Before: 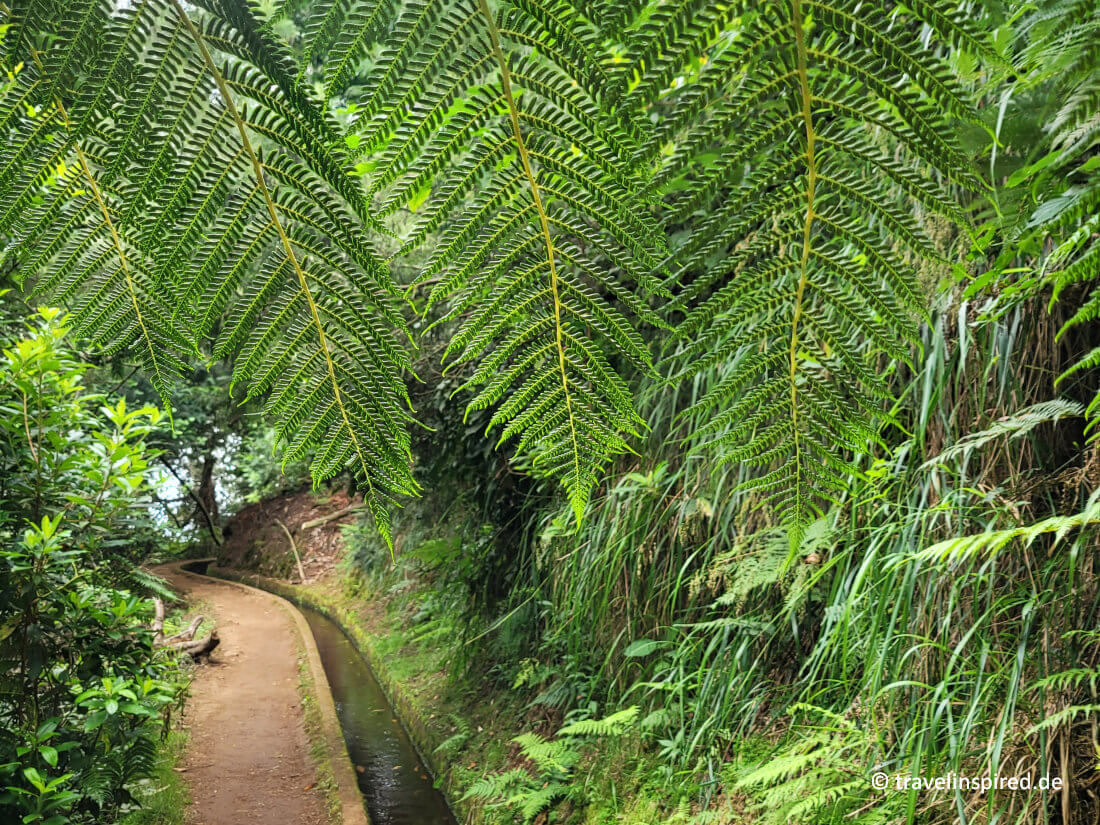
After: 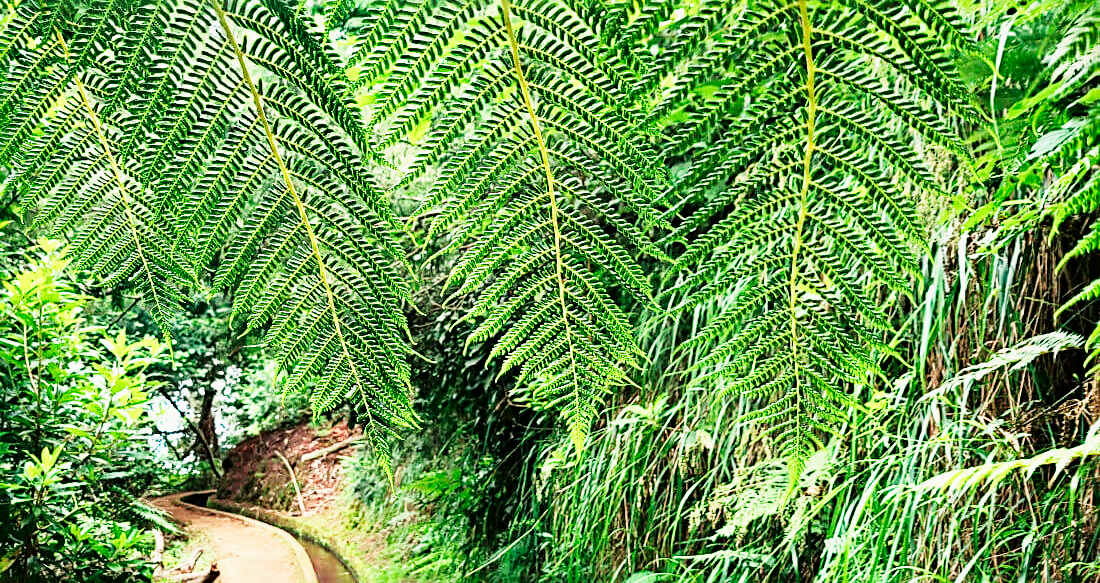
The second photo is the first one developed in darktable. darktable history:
crop and rotate: top 8.293%, bottom 20.996%
tone curve: curves: ch0 [(0, 0) (0.059, 0.027) (0.162, 0.125) (0.304, 0.279) (0.547, 0.532) (0.828, 0.815) (1, 0.983)]; ch1 [(0, 0) (0.23, 0.166) (0.34, 0.298) (0.371, 0.334) (0.435, 0.408) (0.477, 0.469) (0.499, 0.498) (0.529, 0.544) (0.559, 0.587) (0.743, 0.798) (1, 1)]; ch2 [(0, 0) (0.431, 0.414) (0.498, 0.503) (0.524, 0.531) (0.568, 0.567) (0.6, 0.597) (0.643, 0.631) (0.74, 0.721) (1, 1)], color space Lab, independent channels, preserve colors none
sharpen: radius 3.119
base curve: curves: ch0 [(0, 0) (0.007, 0.004) (0.027, 0.03) (0.046, 0.07) (0.207, 0.54) (0.442, 0.872) (0.673, 0.972) (1, 1)], preserve colors none
